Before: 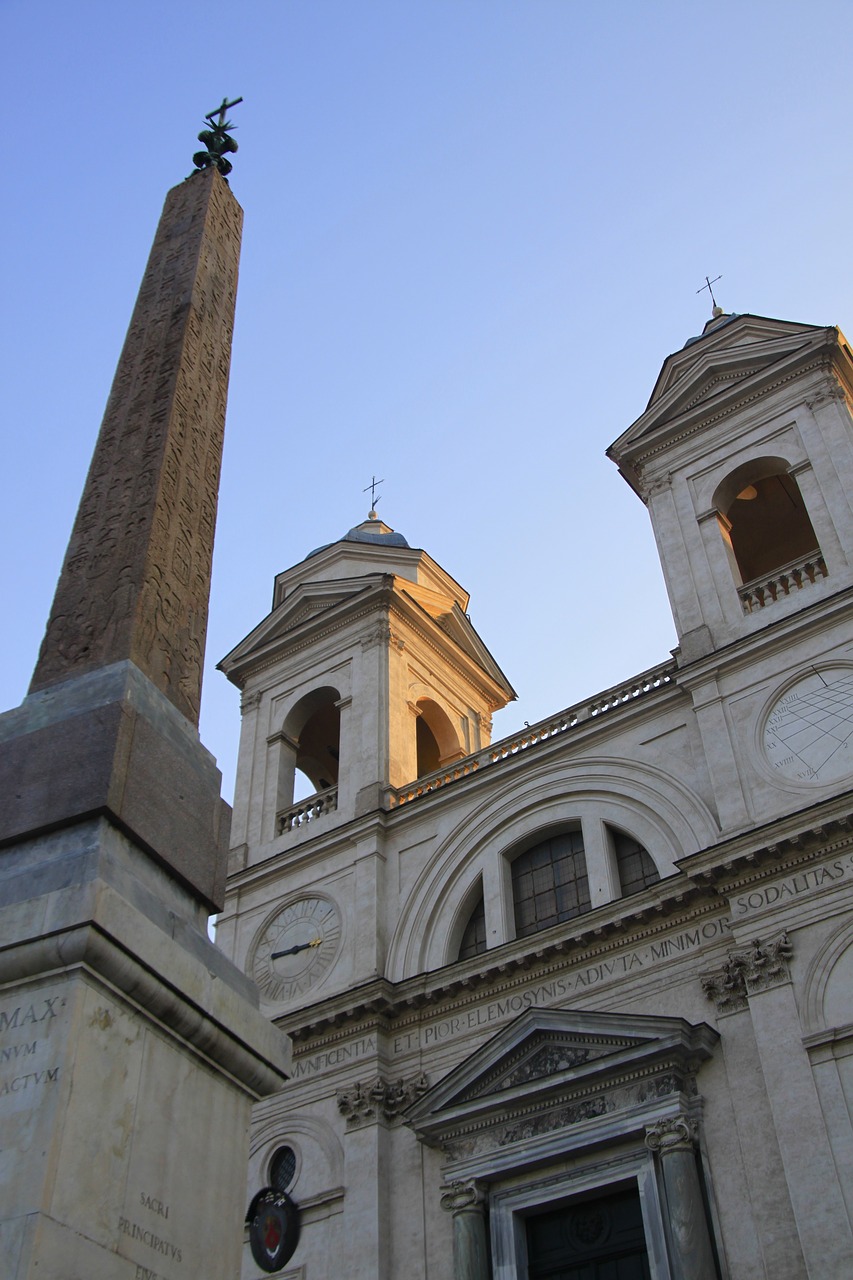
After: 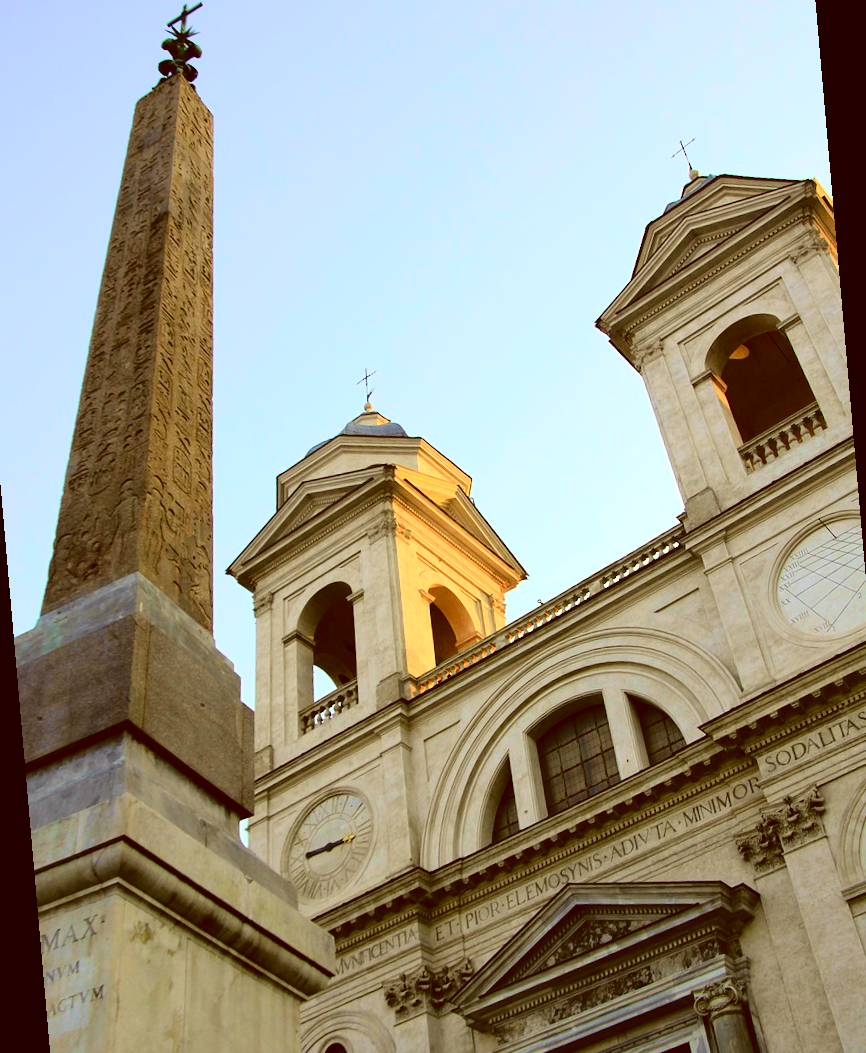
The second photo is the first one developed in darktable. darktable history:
exposure: black level correction 0.001, exposure 0.5 EV, compensate exposure bias true, compensate highlight preservation false
rotate and perspective: rotation -5°, crop left 0.05, crop right 0.952, crop top 0.11, crop bottom 0.89
color balance: lift [1.001, 1.007, 1, 0.993], gamma [1.023, 1.026, 1.01, 0.974], gain [0.964, 1.059, 1.073, 0.927]
tone curve: curves: ch0 [(0, 0.014) (0.17, 0.099) (0.392, 0.438) (0.725, 0.828) (0.872, 0.918) (1, 0.981)]; ch1 [(0, 0) (0.402, 0.36) (0.488, 0.466) (0.5, 0.499) (0.515, 0.515) (0.574, 0.595) (0.619, 0.65) (0.701, 0.725) (1, 1)]; ch2 [(0, 0) (0.432, 0.422) (0.486, 0.49) (0.503, 0.503) (0.523, 0.554) (0.562, 0.606) (0.644, 0.694) (0.717, 0.753) (1, 0.991)], color space Lab, independent channels
